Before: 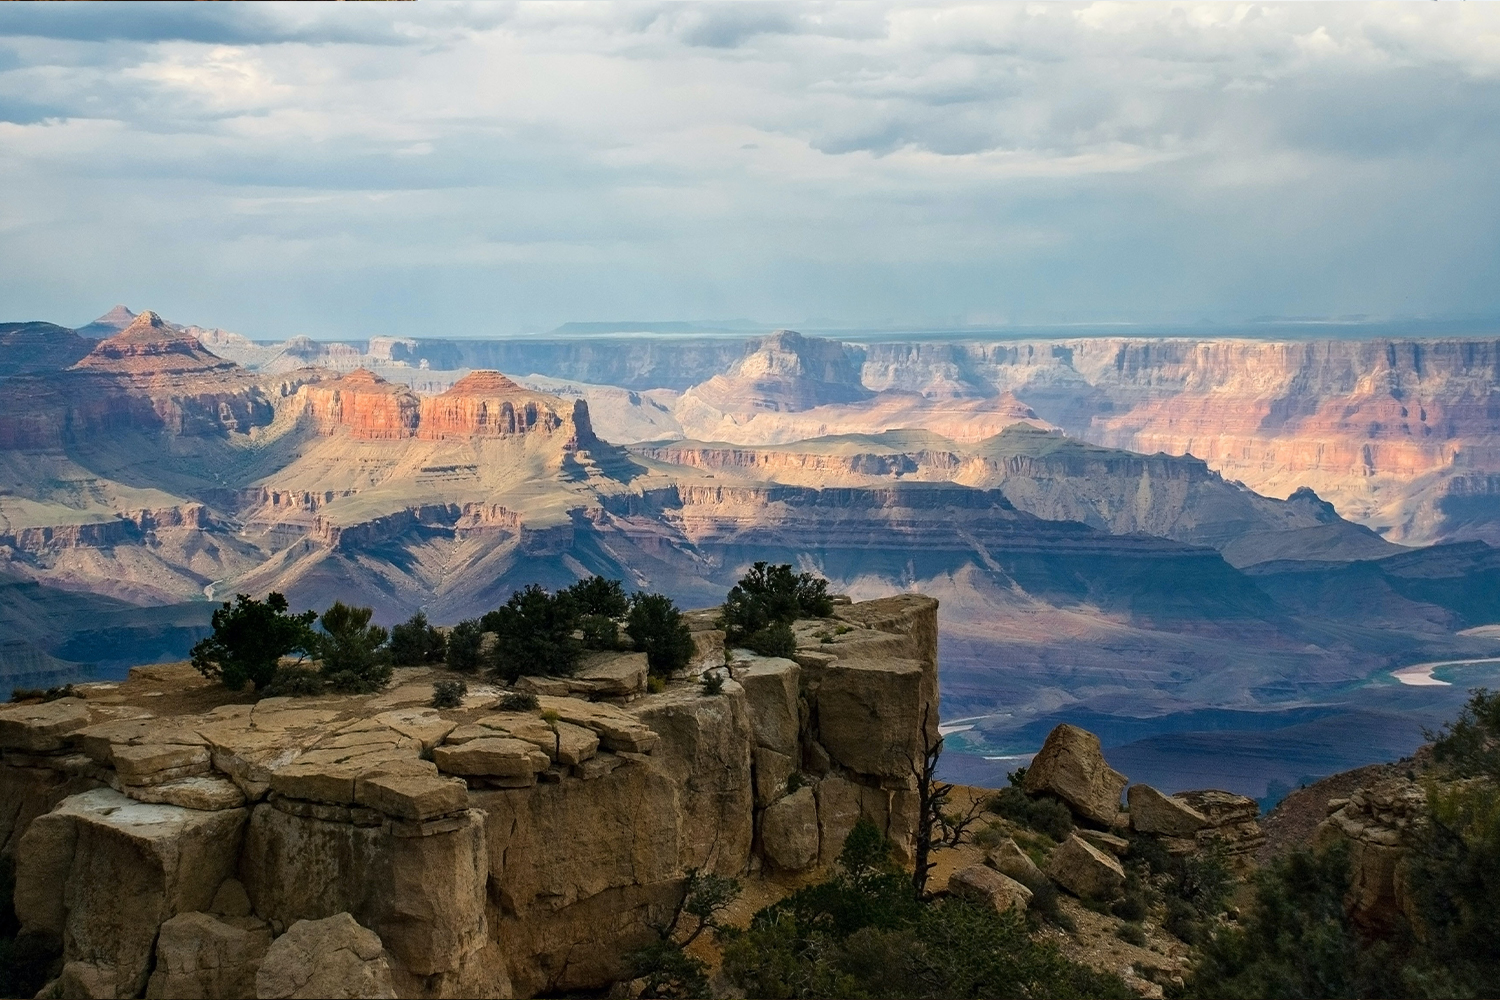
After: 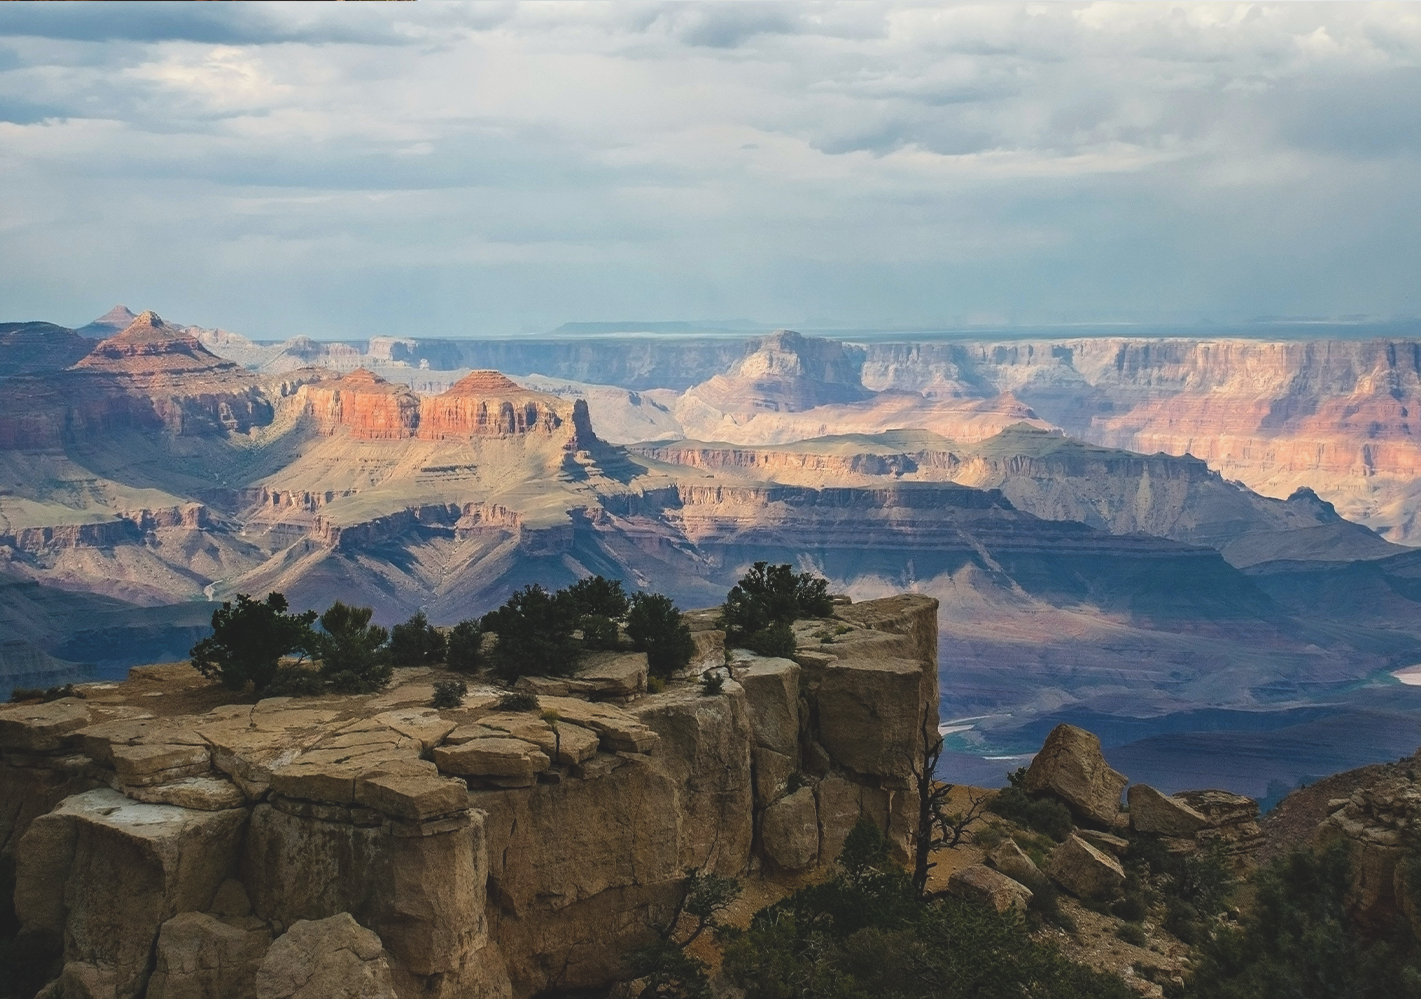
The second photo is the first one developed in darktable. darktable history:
exposure: black level correction -0.015, exposure -0.137 EV, compensate exposure bias true, compensate highlight preservation false
crop and rotate: left 0%, right 5.257%
